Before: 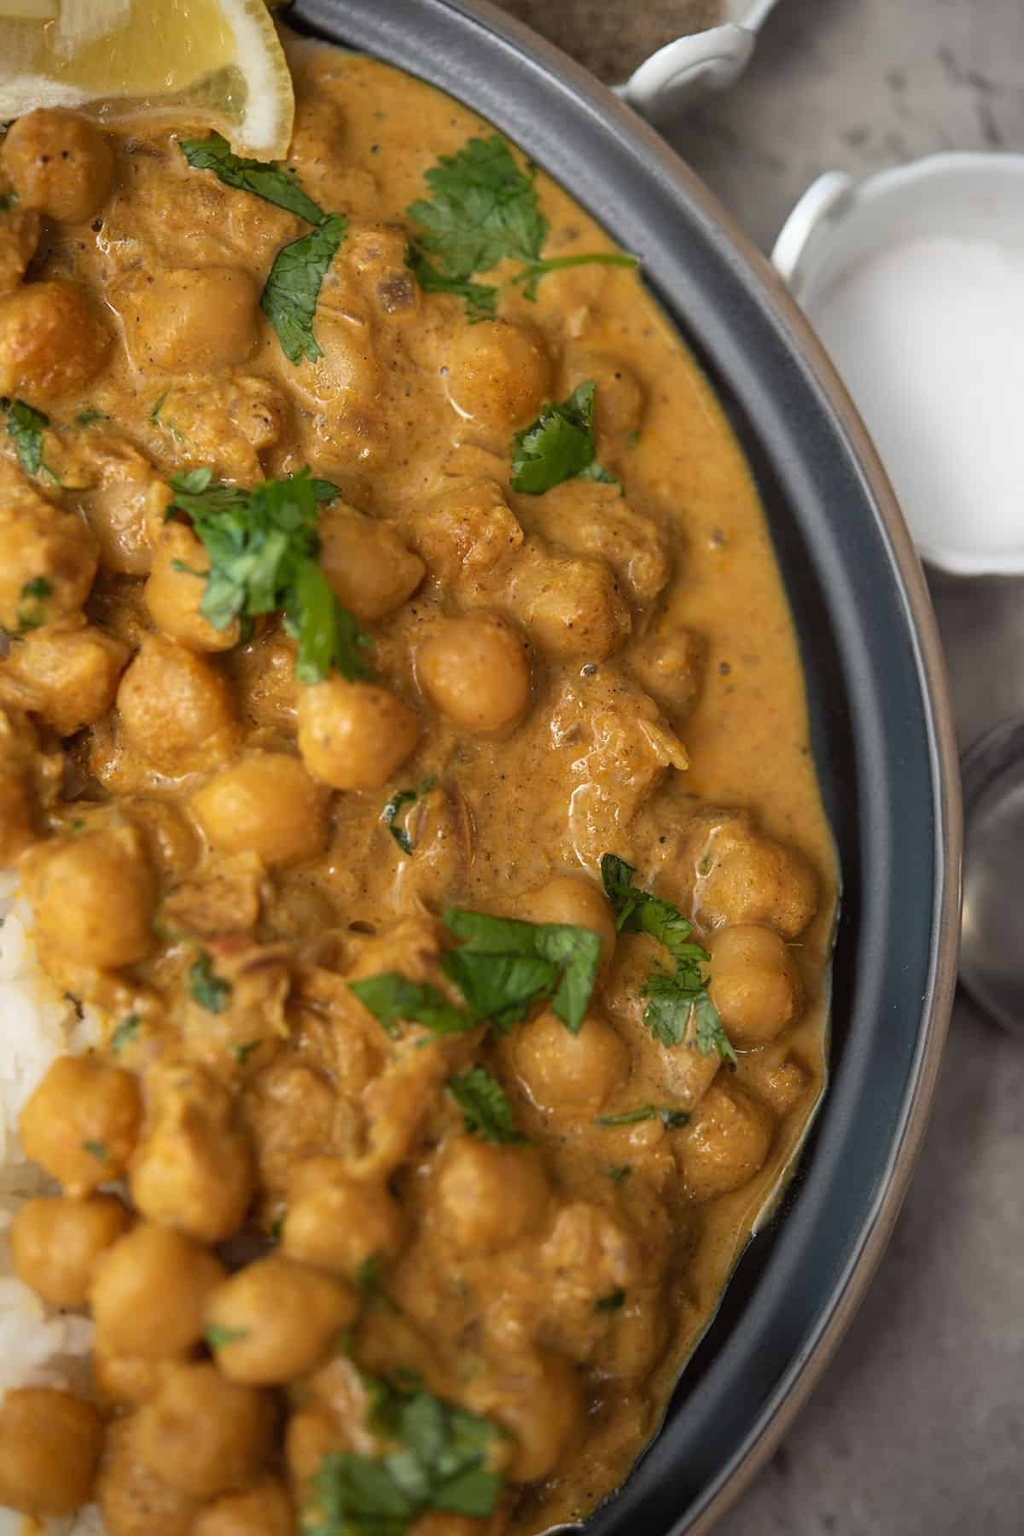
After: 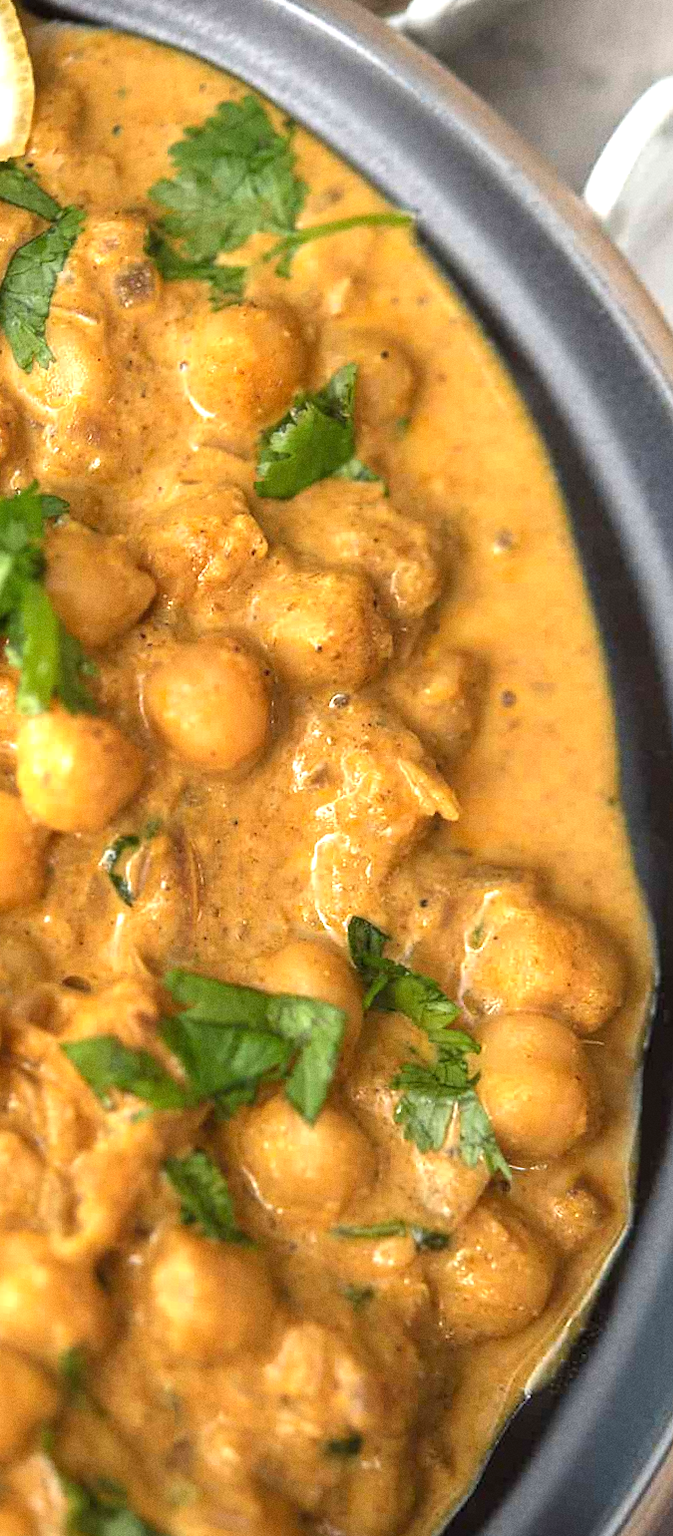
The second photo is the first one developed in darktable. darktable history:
exposure: black level correction 0, exposure 1.1 EV, compensate highlight preservation false
crop: left 21.674%, right 22.086%
grain: coarseness 0.09 ISO
tone equalizer: on, module defaults
rotate and perspective: rotation 1.69°, lens shift (vertical) -0.023, lens shift (horizontal) -0.291, crop left 0.025, crop right 0.988, crop top 0.092, crop bottom 0.842
